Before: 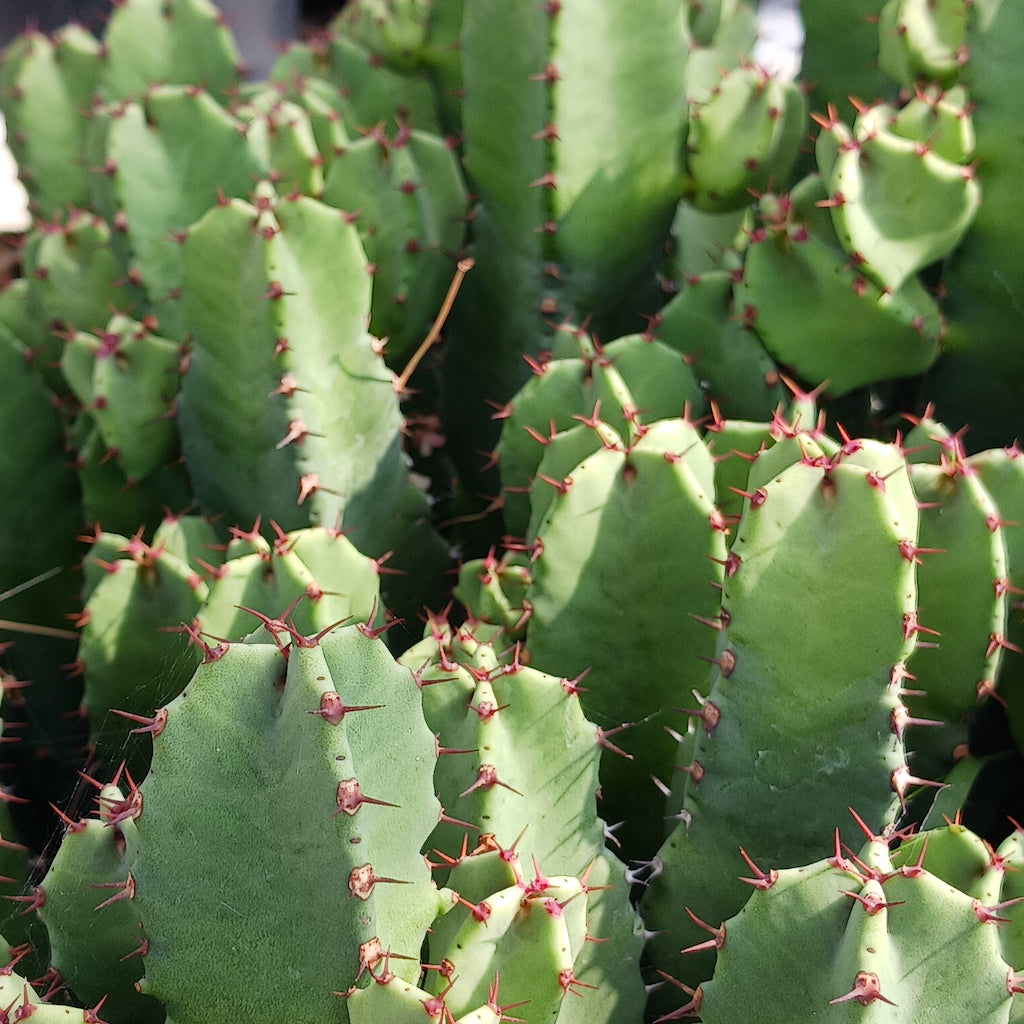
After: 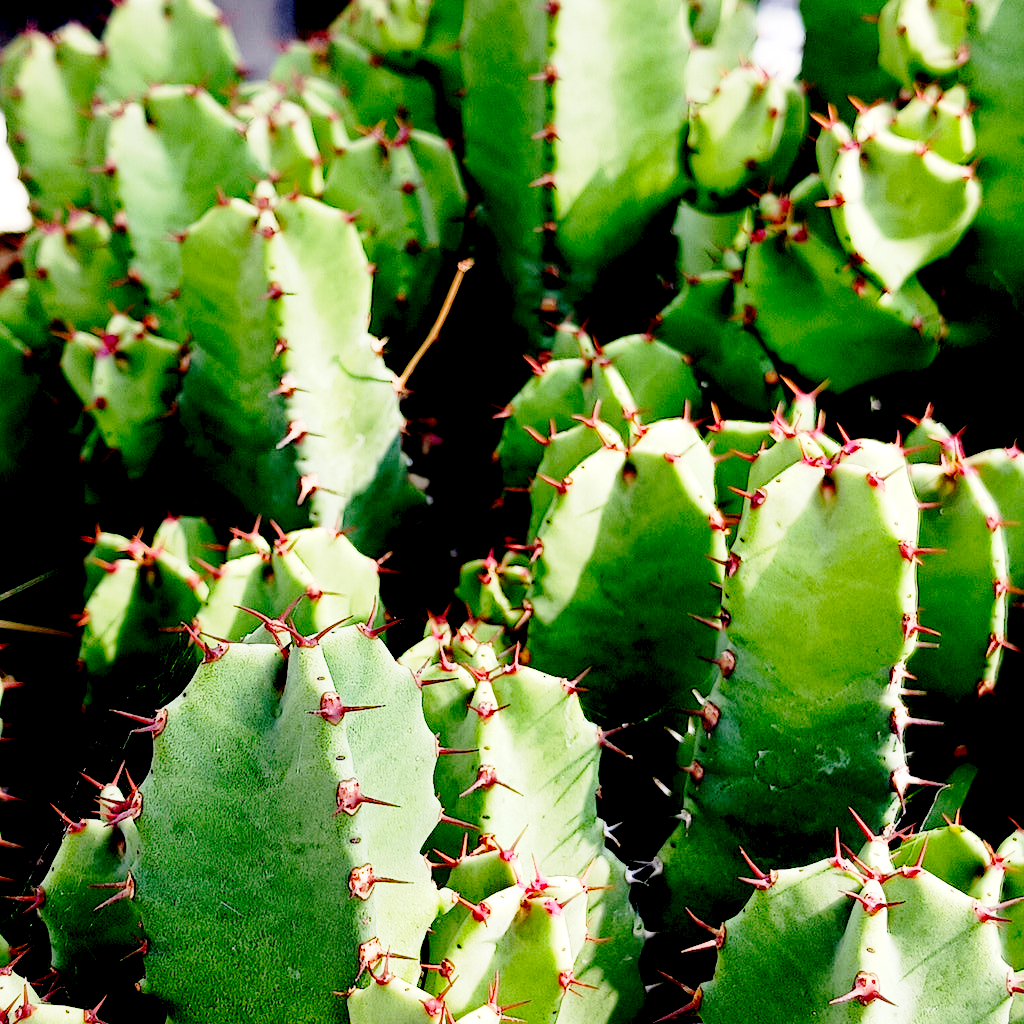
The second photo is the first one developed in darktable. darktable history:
exposure: black level correction 0.048, exposure 0.013 EV, compensate exposure bias true, compensate highlight preservation false
base curve: curves: ch0 [(0, 0) (0.028, 0.03) (0.121, 0.232) (0.46, 0.748) (0.859, 0.968) (1, 1)], preserve colors none
